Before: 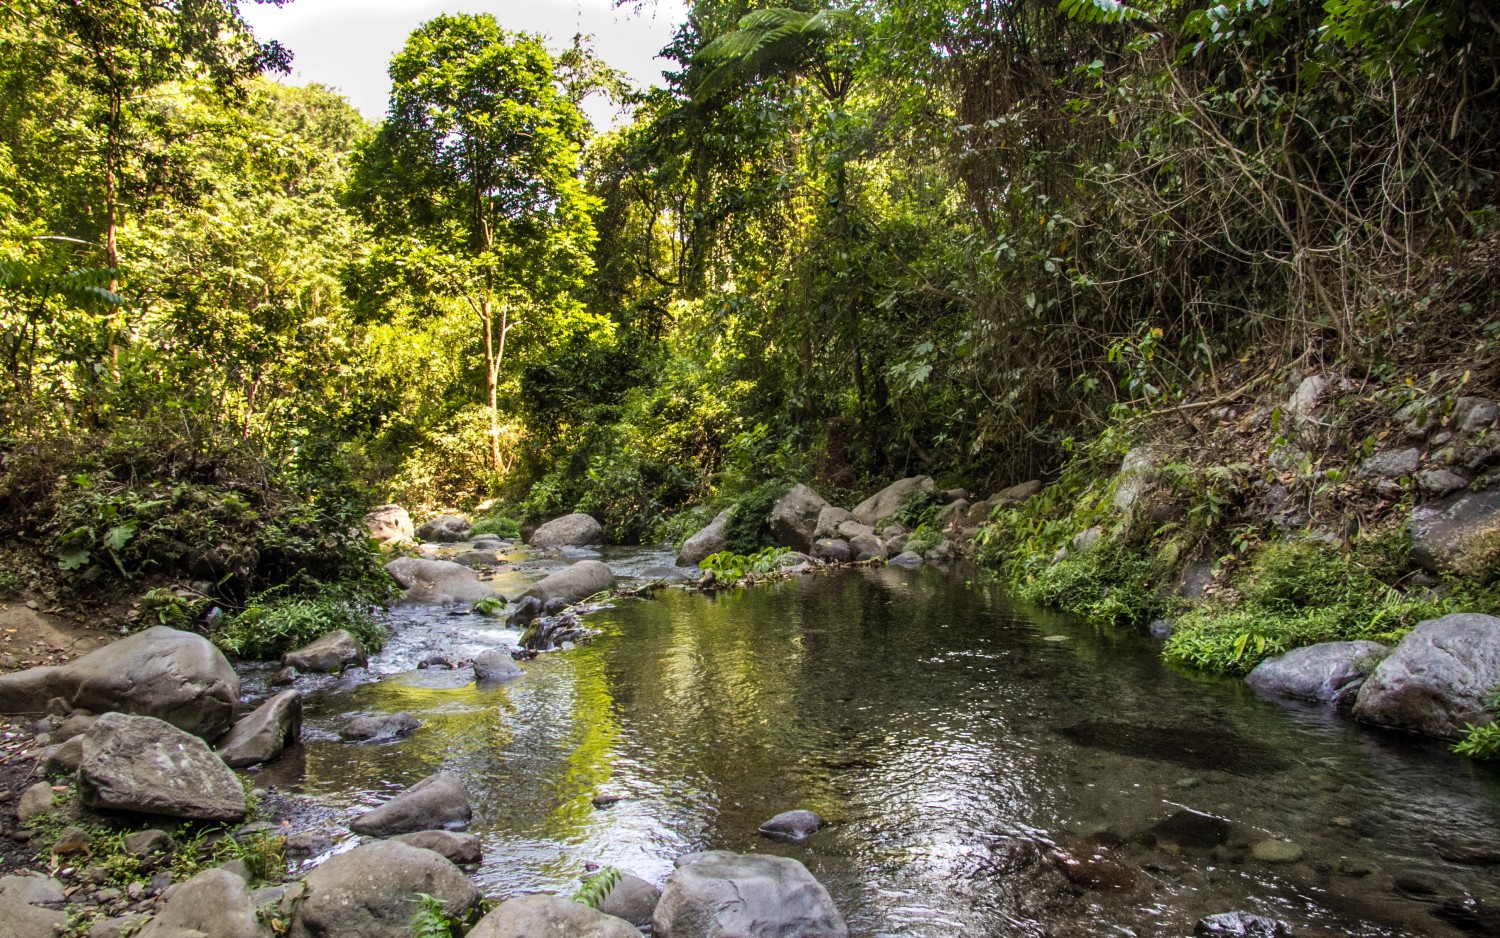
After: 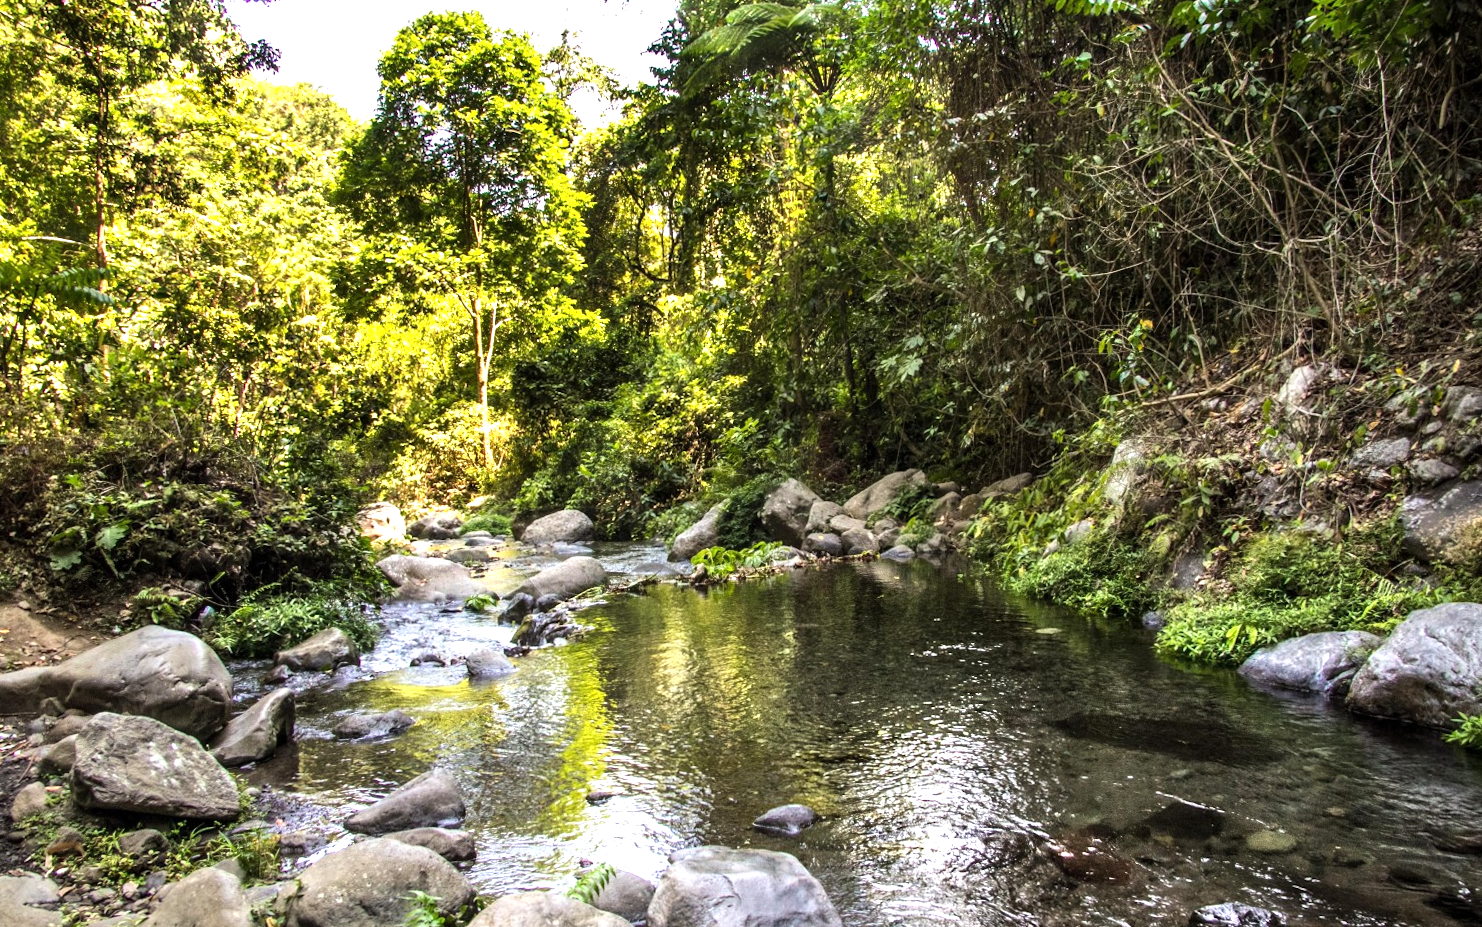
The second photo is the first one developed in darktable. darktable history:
rotate and perspective: rotation -0.45°, automatic cropping original format, crop left 0.008, crop right 0.992, crop top 0.012, crop bottom 0.988
exposure: exposure 0.515 EV, compensate highlight preservation false
tone equalizer: -8 EV -0.417 EV, -7 EV -0.389 EV, -6 EV -0.333 EV, -5 EV -0.222 EV, -3 EV 0.222 EV, -2 EV 0.333 EV, -1 EV 0.389 EV, +0 EV 0.417 EV, edges refinement/feathering 500, mask exposure compensation -1.57 EV, preserve details no
